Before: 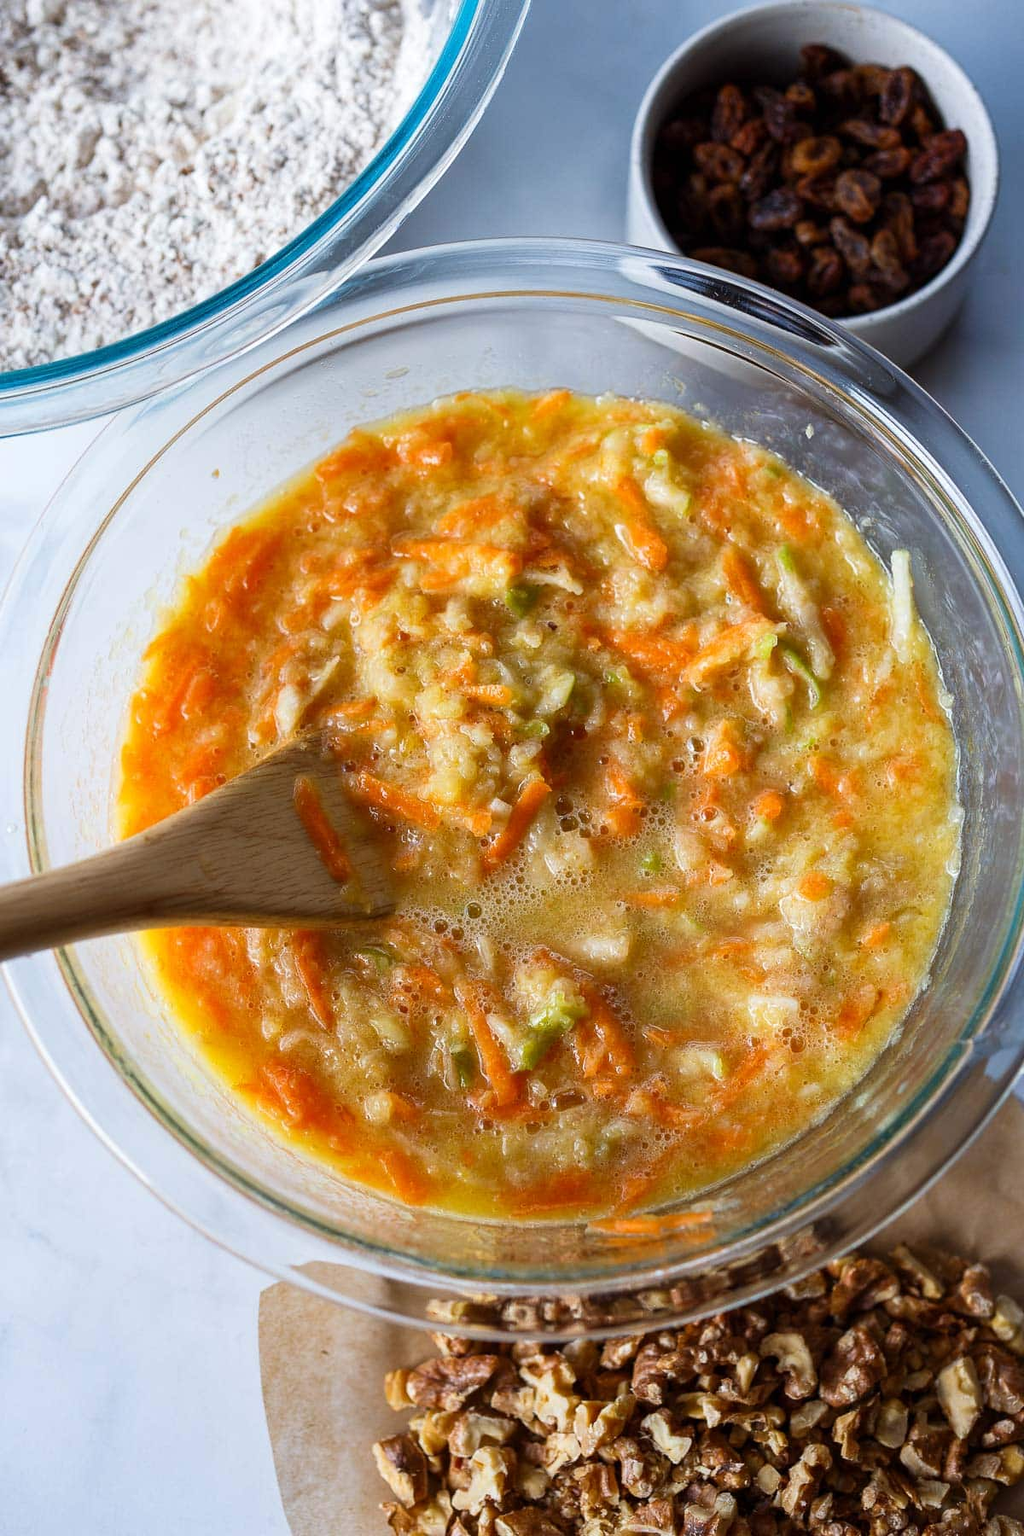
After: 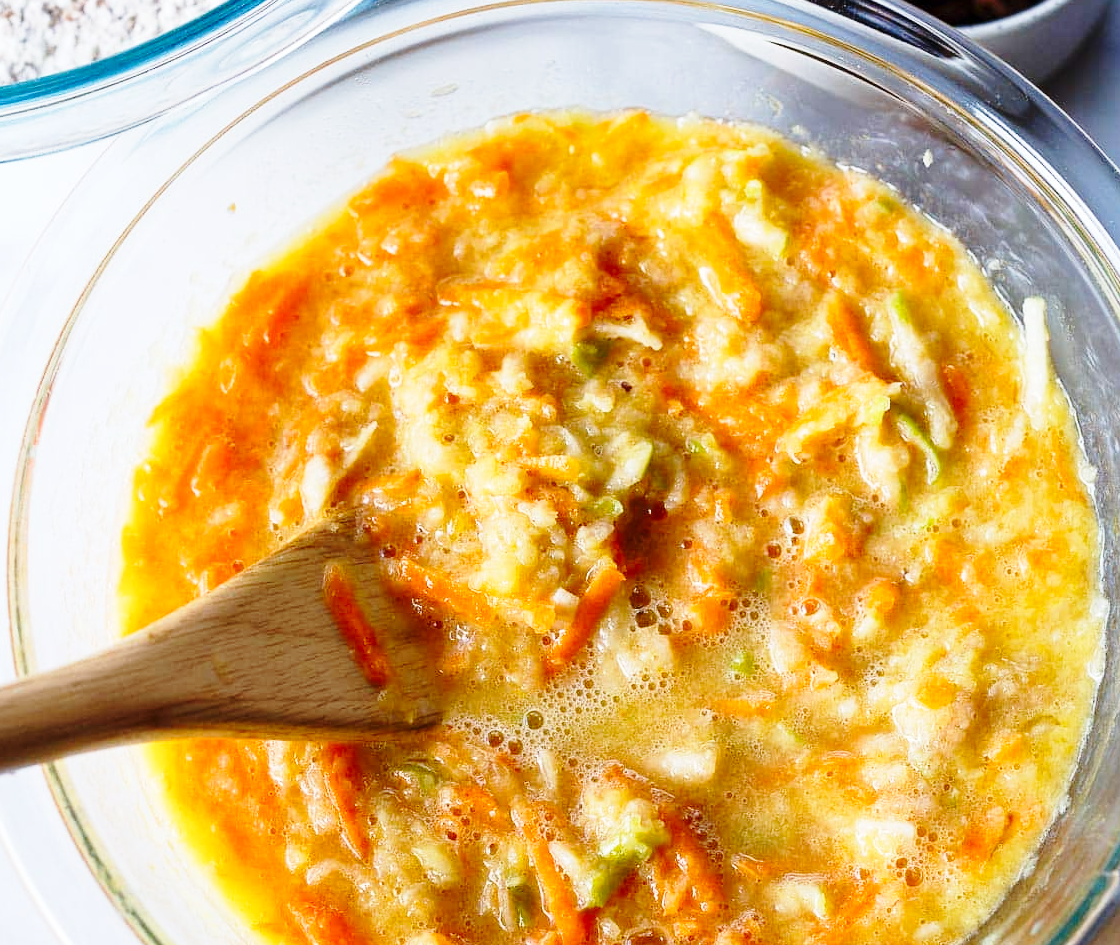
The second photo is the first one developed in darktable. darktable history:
color zones: curves: ch1 [(0, 0.513) (0.143, 0.524) (0.286, 0.511) (0.429, 0.506) (0.571, 0.503) (0.714, 0.503) (0.857, 0.508) (1, 0.513)]
crop: left 1.767%, top 19.313%, right 4.82%, bottom 28.139%
exposure: compensate highlight preservation false
color correction: highlights b* 0.029, saturation 0.984
base curve: curves: ch0 [(0, 0) (0.028, 0.03) (0.121, 0.232) (0.46, 0.748) (0.859, 0.968) (1, 1)], preserve colors none
